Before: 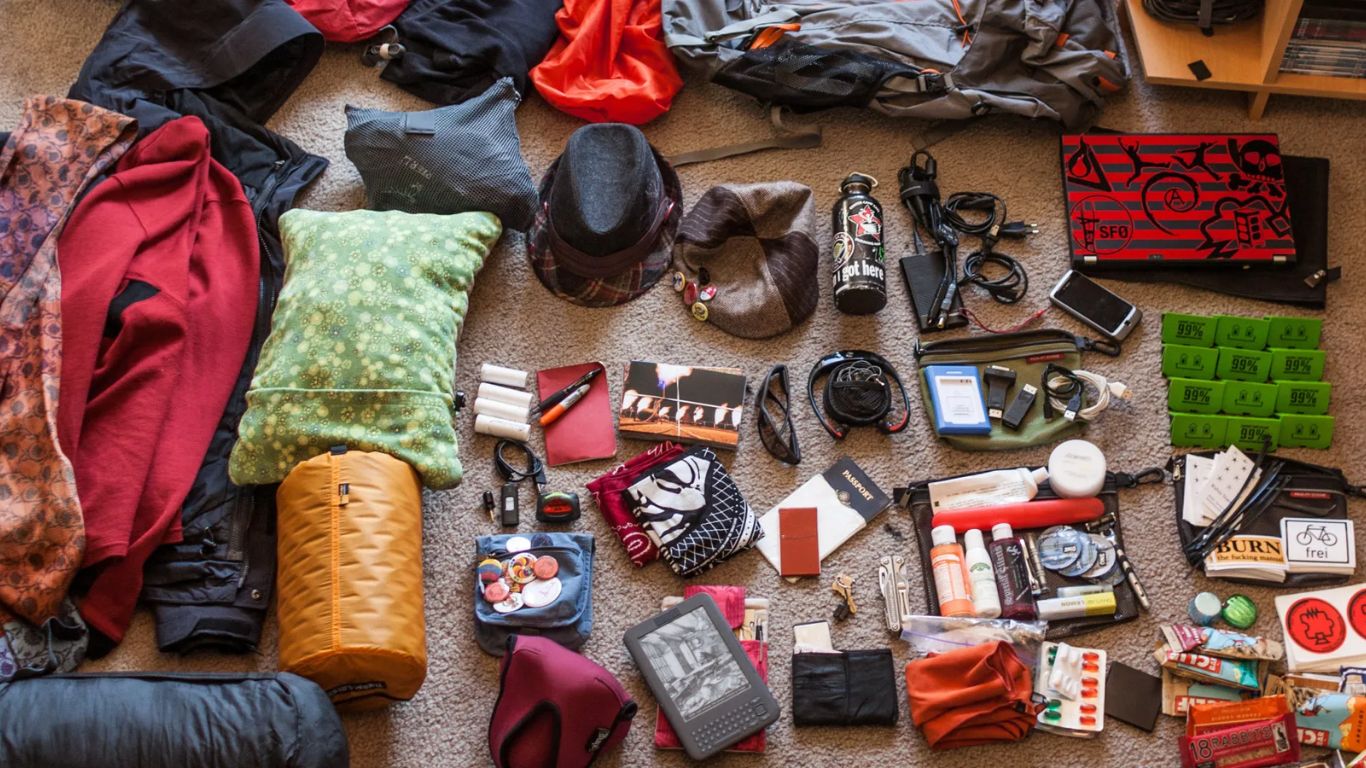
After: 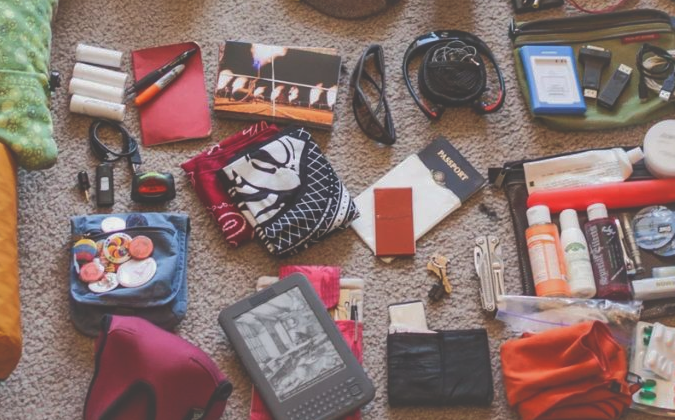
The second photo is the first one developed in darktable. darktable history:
exposure: black level correction -0.025, exposure -0.117 EV, compensate highlight preservation false
shadows and highlights: shadows 60, highlights -60
crop: left 29.672%, top 41.786%, right 20.851%, bottom 3.487%
